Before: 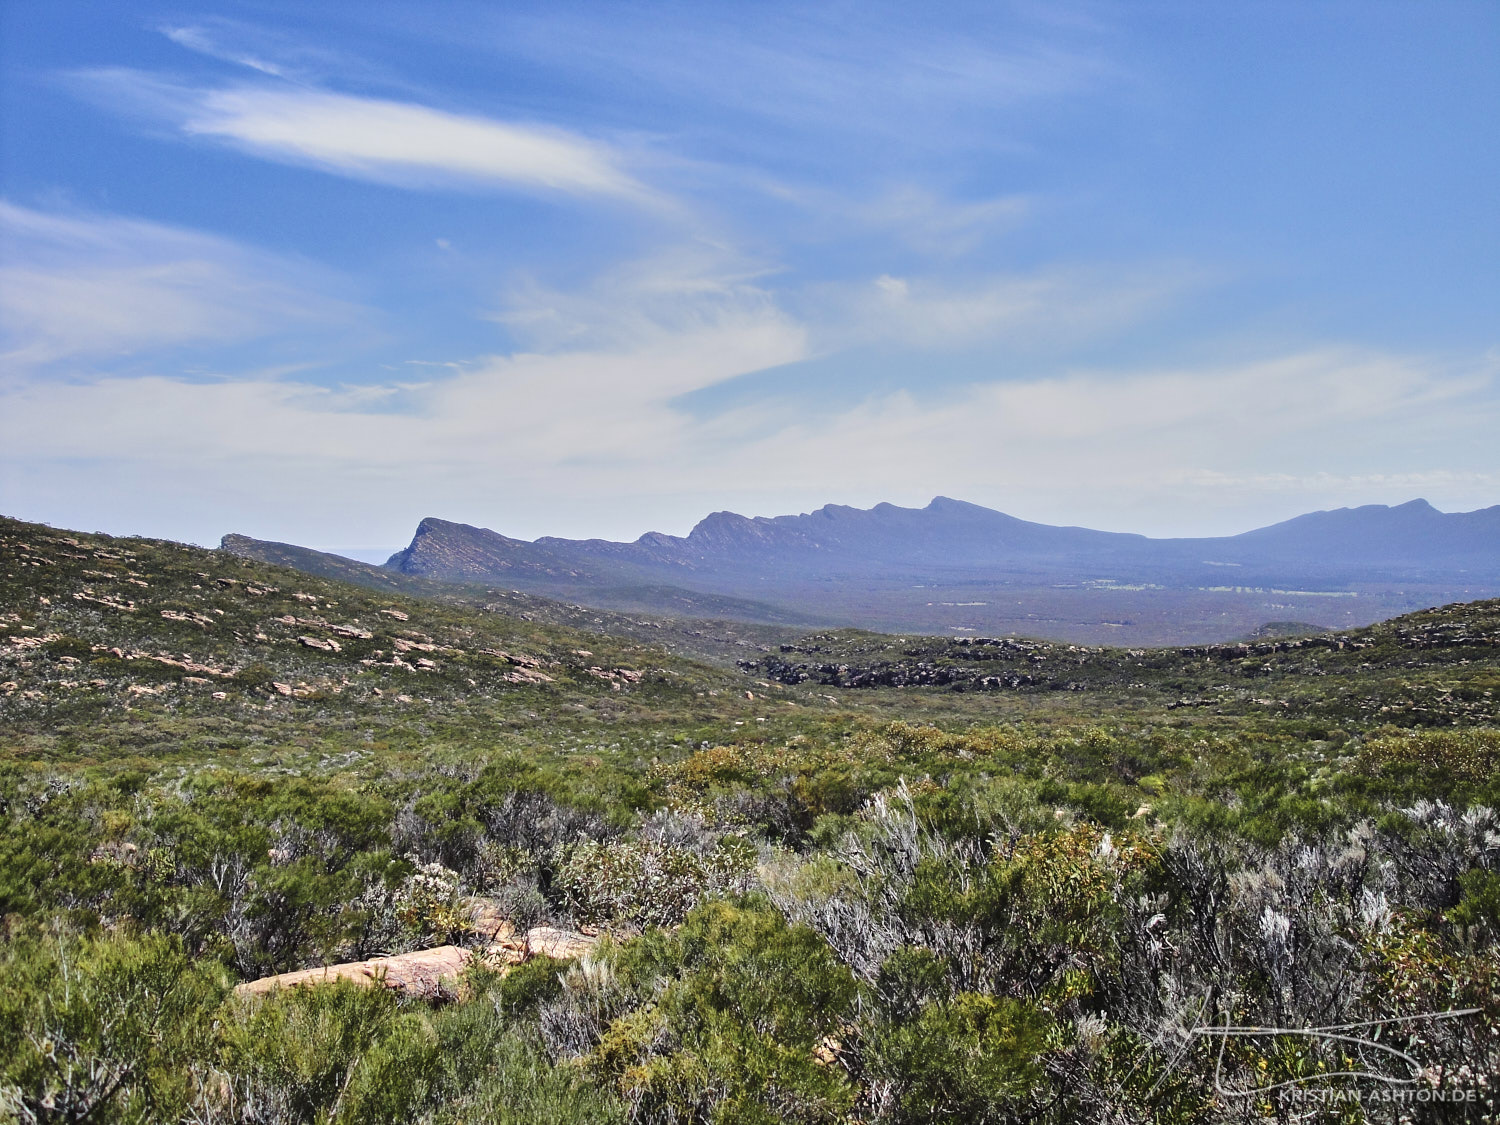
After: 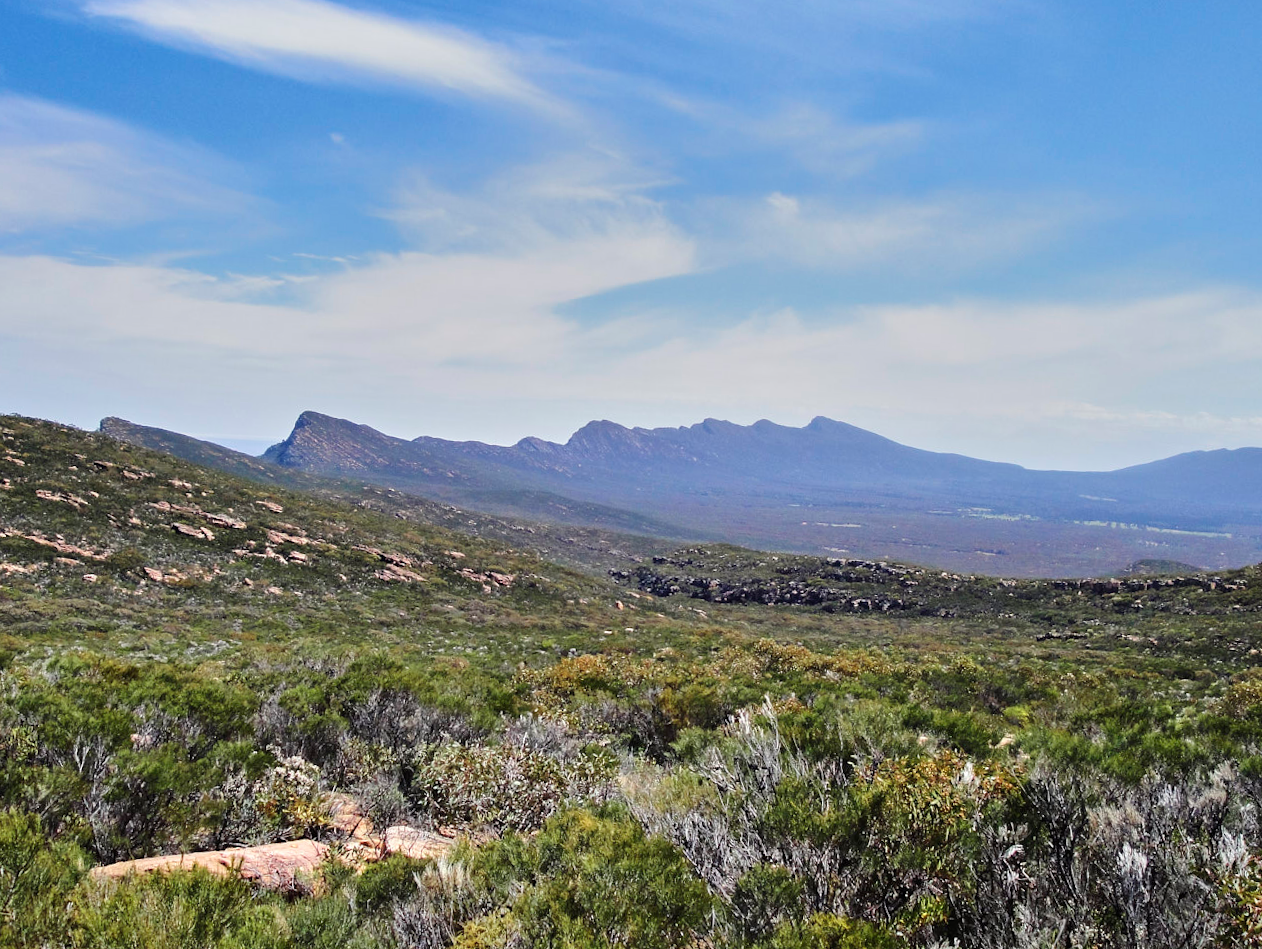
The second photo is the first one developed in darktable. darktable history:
crop and rotate: angle -2.97°, left 5.395%, top 5.181%, right 4.756%, bottom 4.679%
